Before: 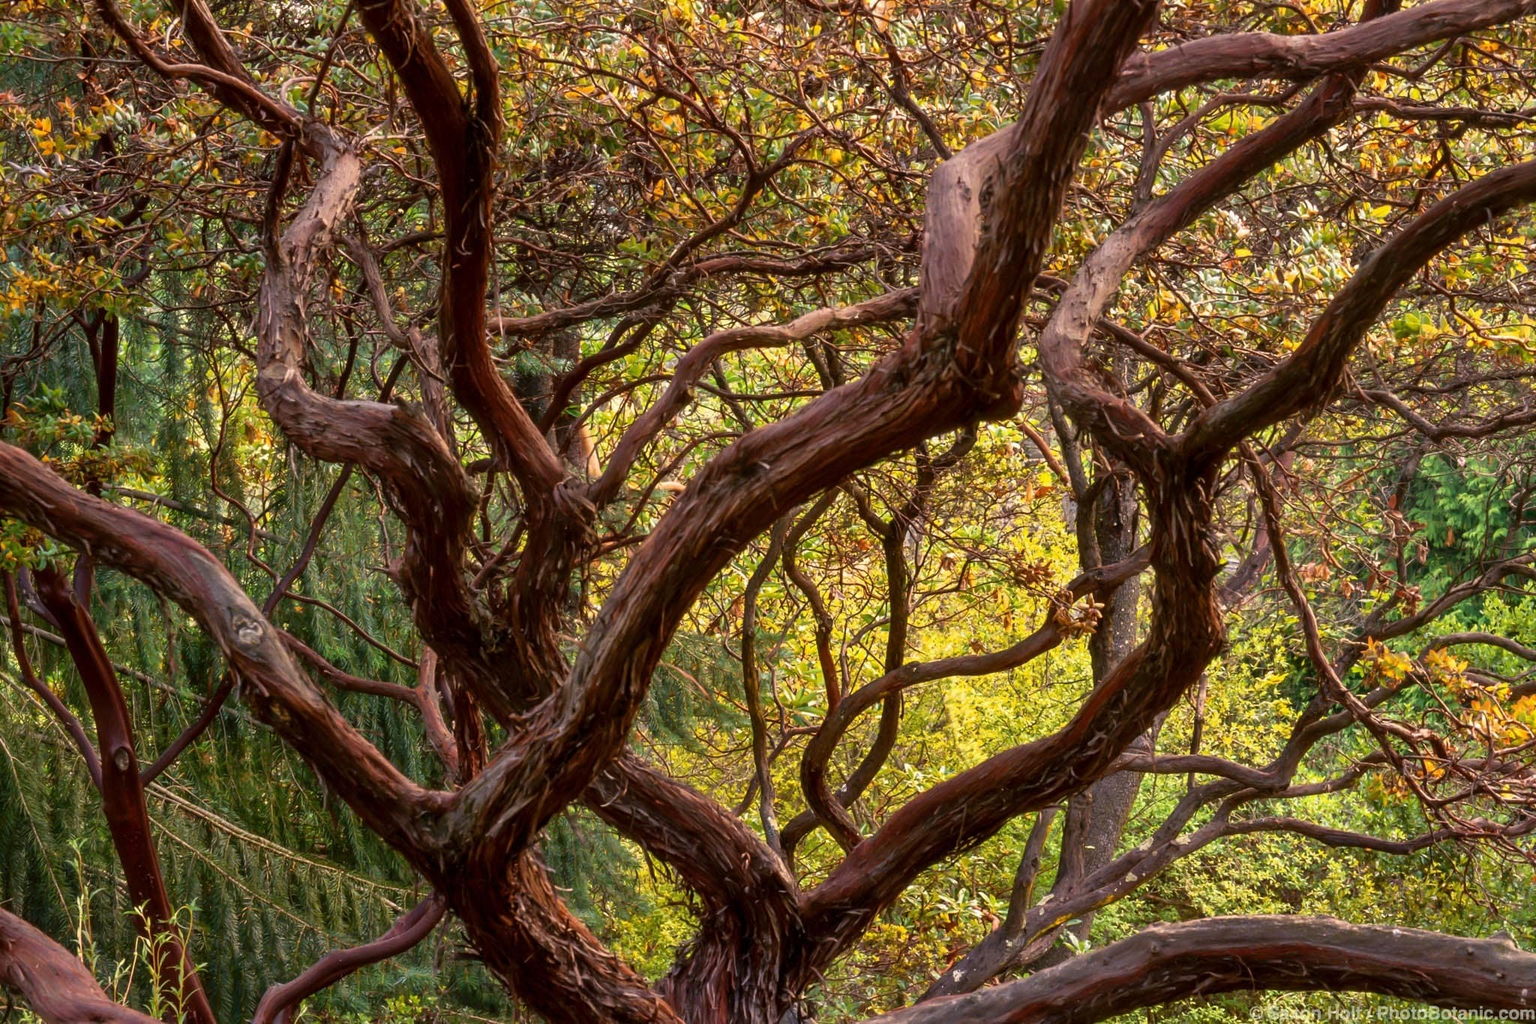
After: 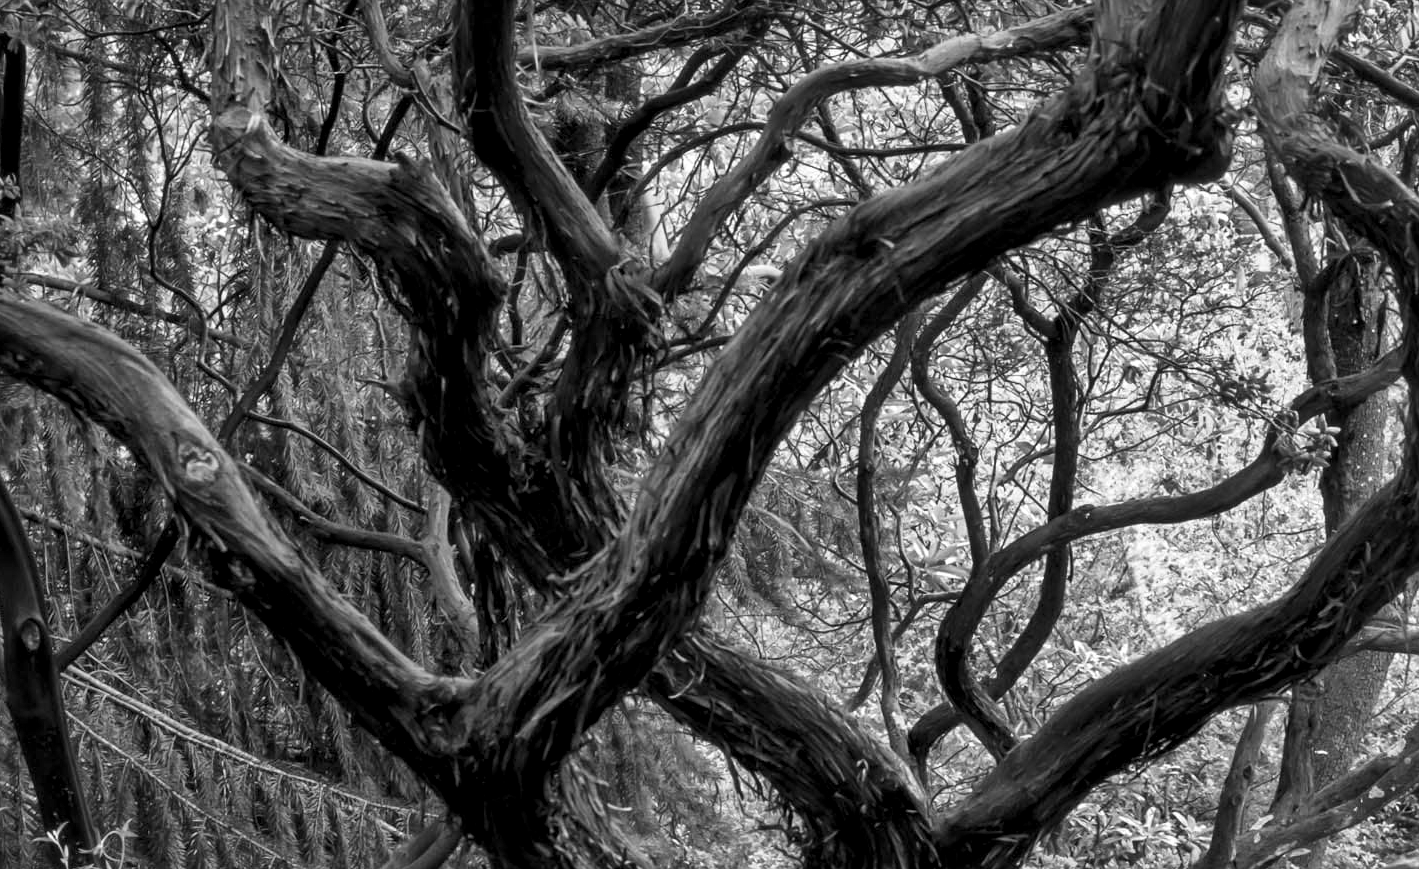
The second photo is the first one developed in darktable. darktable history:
monochrome: on, module defaults
tone equalizer: on, module defaults
crop: left 6.488%, top 27.668%, right 24.183%, bottom 8.656%
local contrast: mode bilateral grid, contrast 25, coarseness 60, detail 151%, midtone range 0.2
color correction: saturation 0.8
